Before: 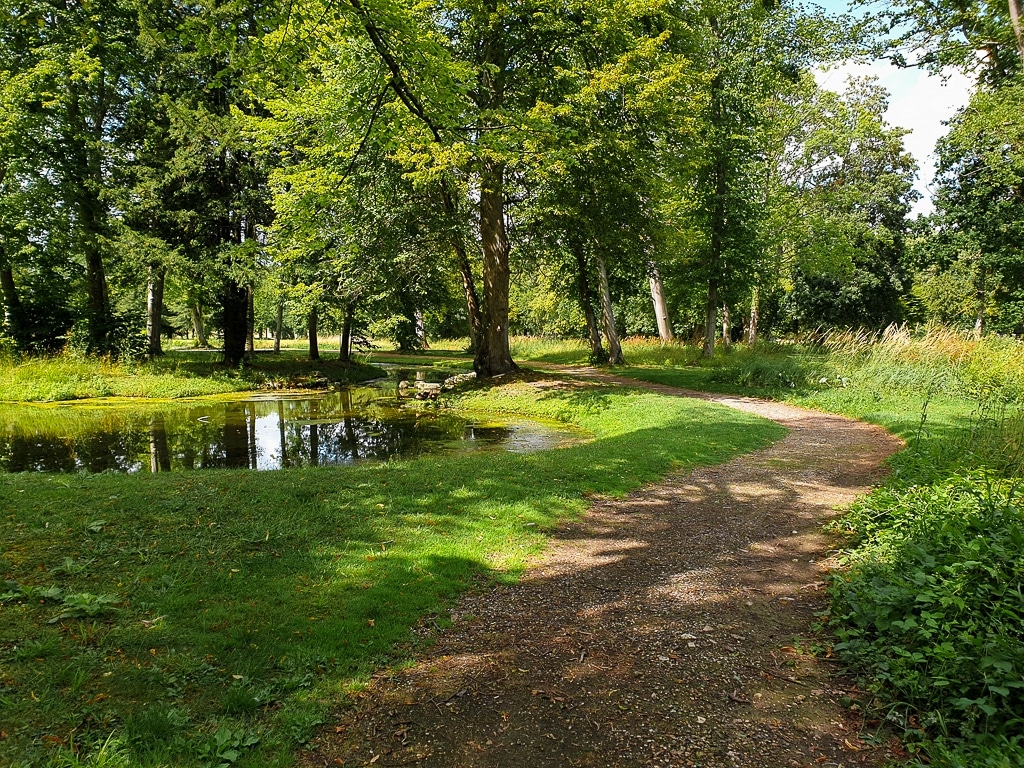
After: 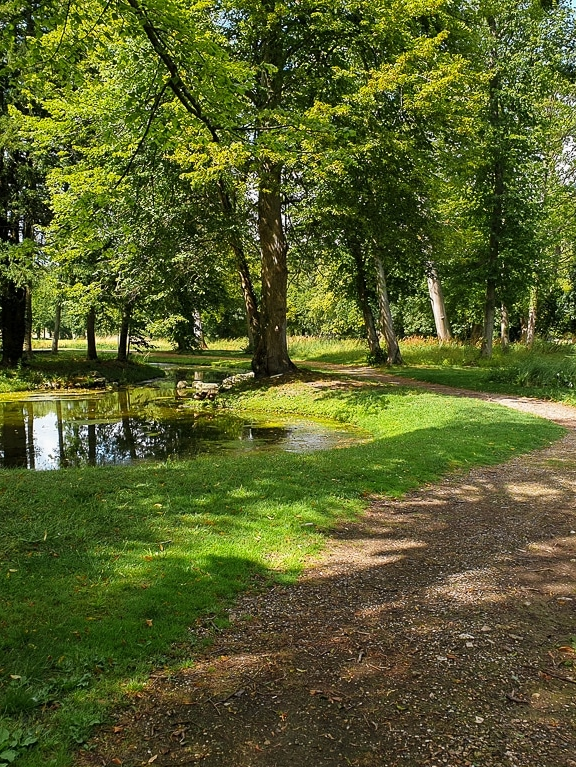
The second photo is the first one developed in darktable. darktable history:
crop: left 21.683%, right 22.024%, bottom 0.011%
